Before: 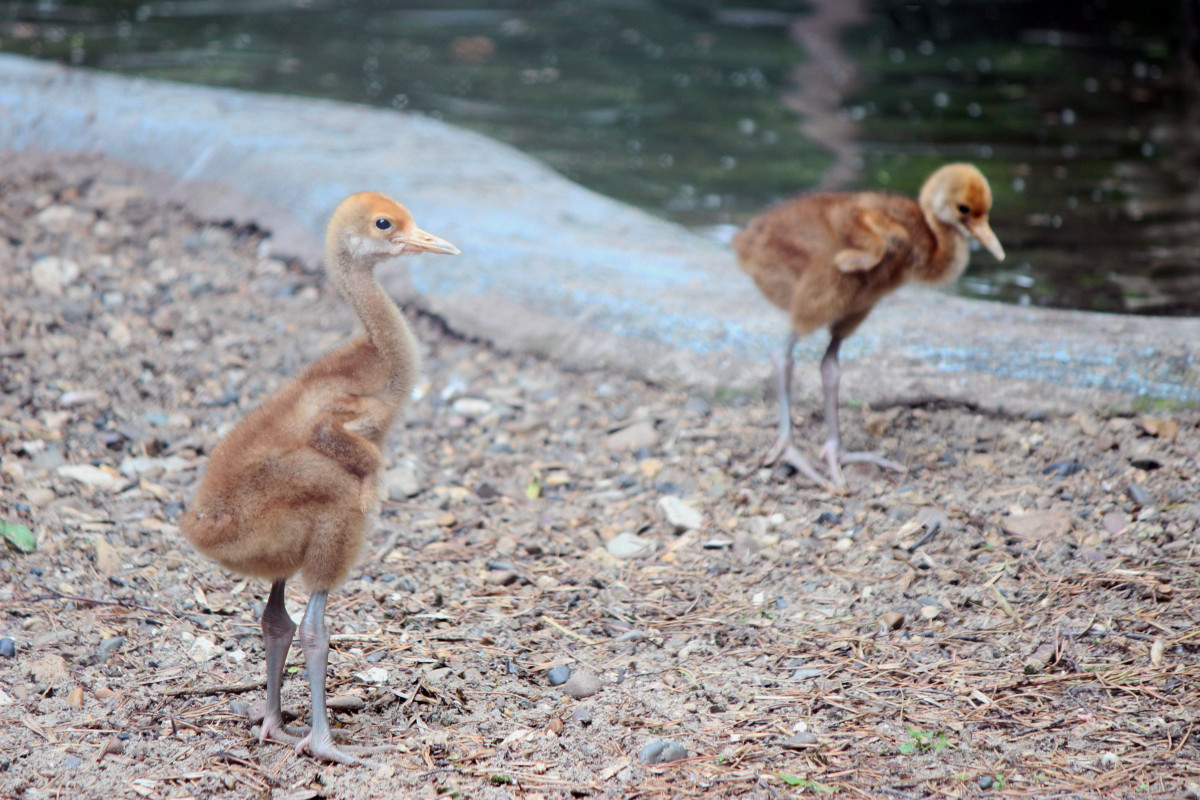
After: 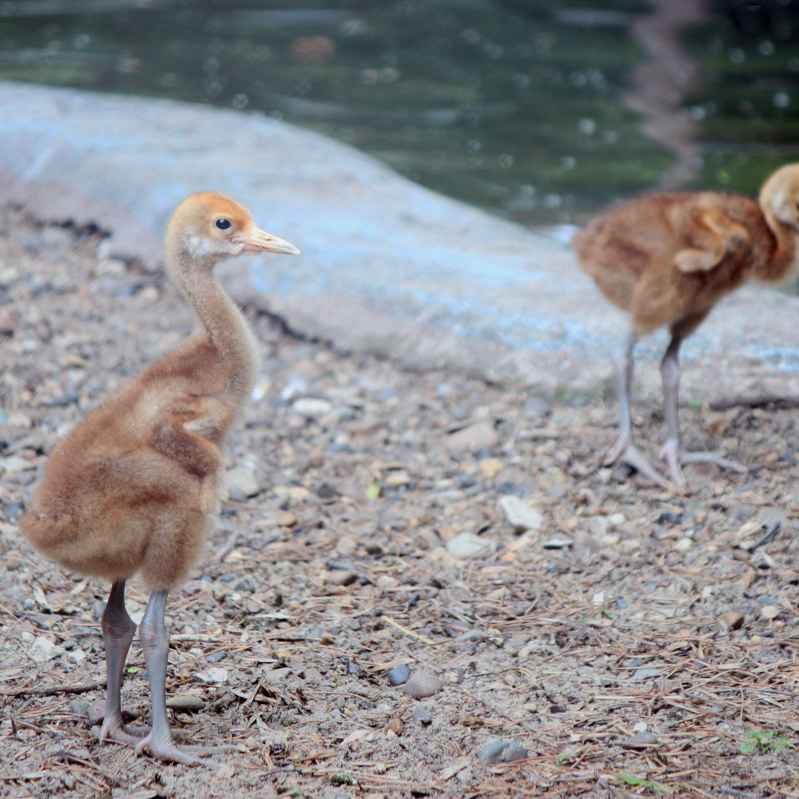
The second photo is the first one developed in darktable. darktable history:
crop and rotate: left 13.409%, right 19.924%
white balance: red 0.988, blue 1.017
graduated density: rotation -180°, offset 24.95
exposure: black level correction 0.002, compensate highlight preservation false
